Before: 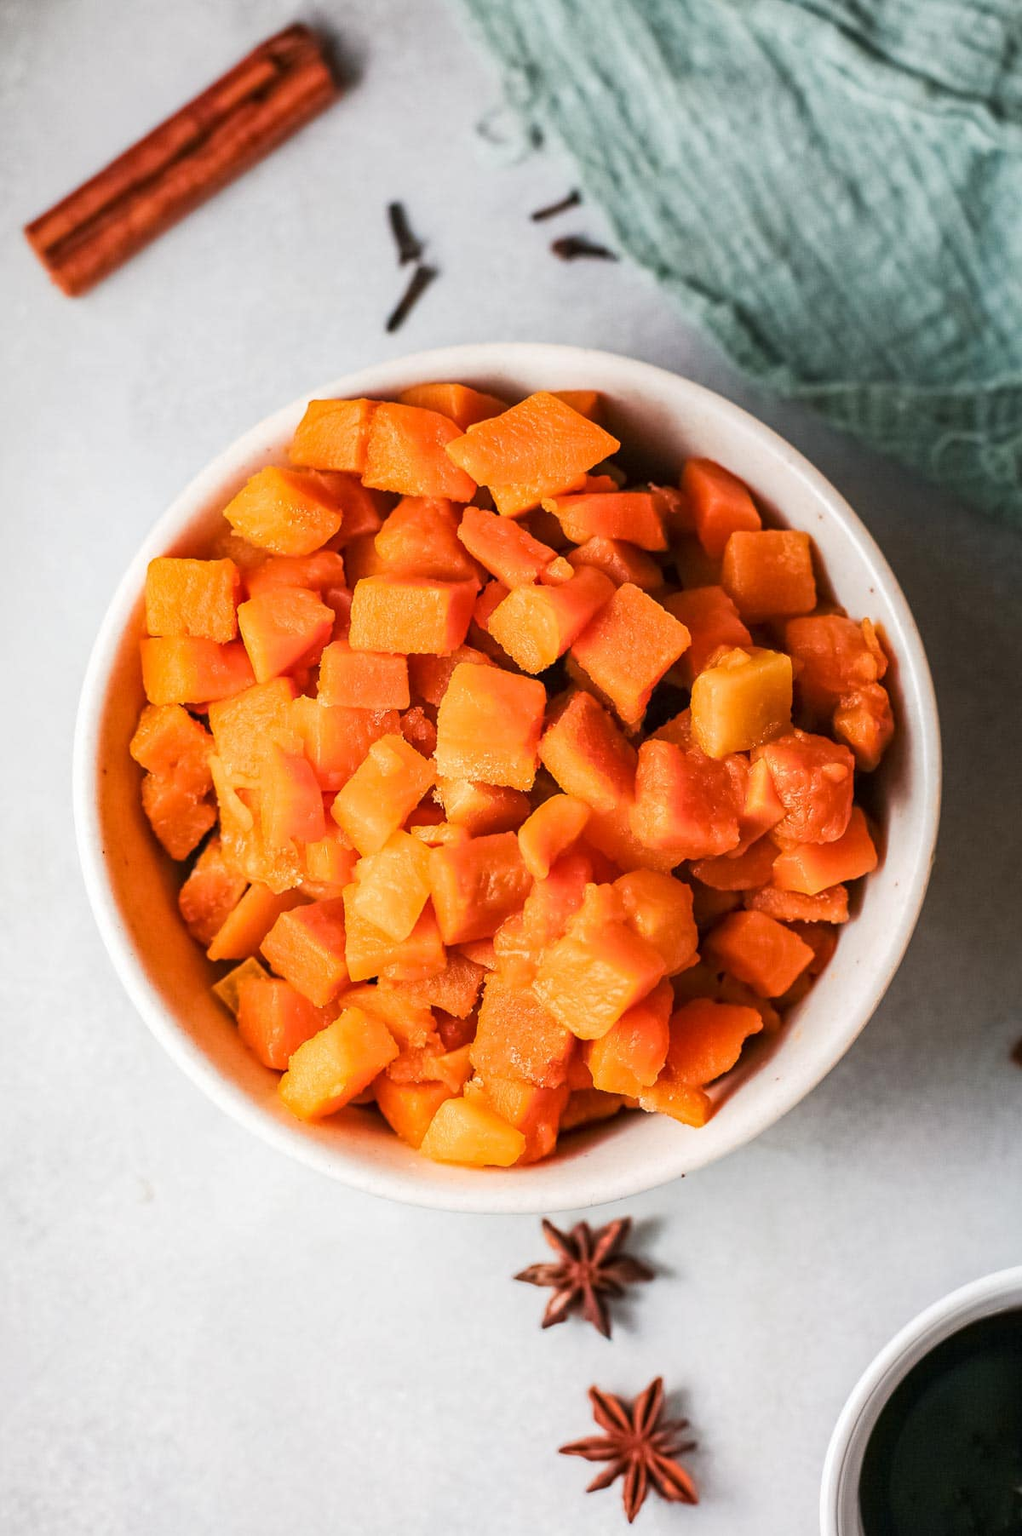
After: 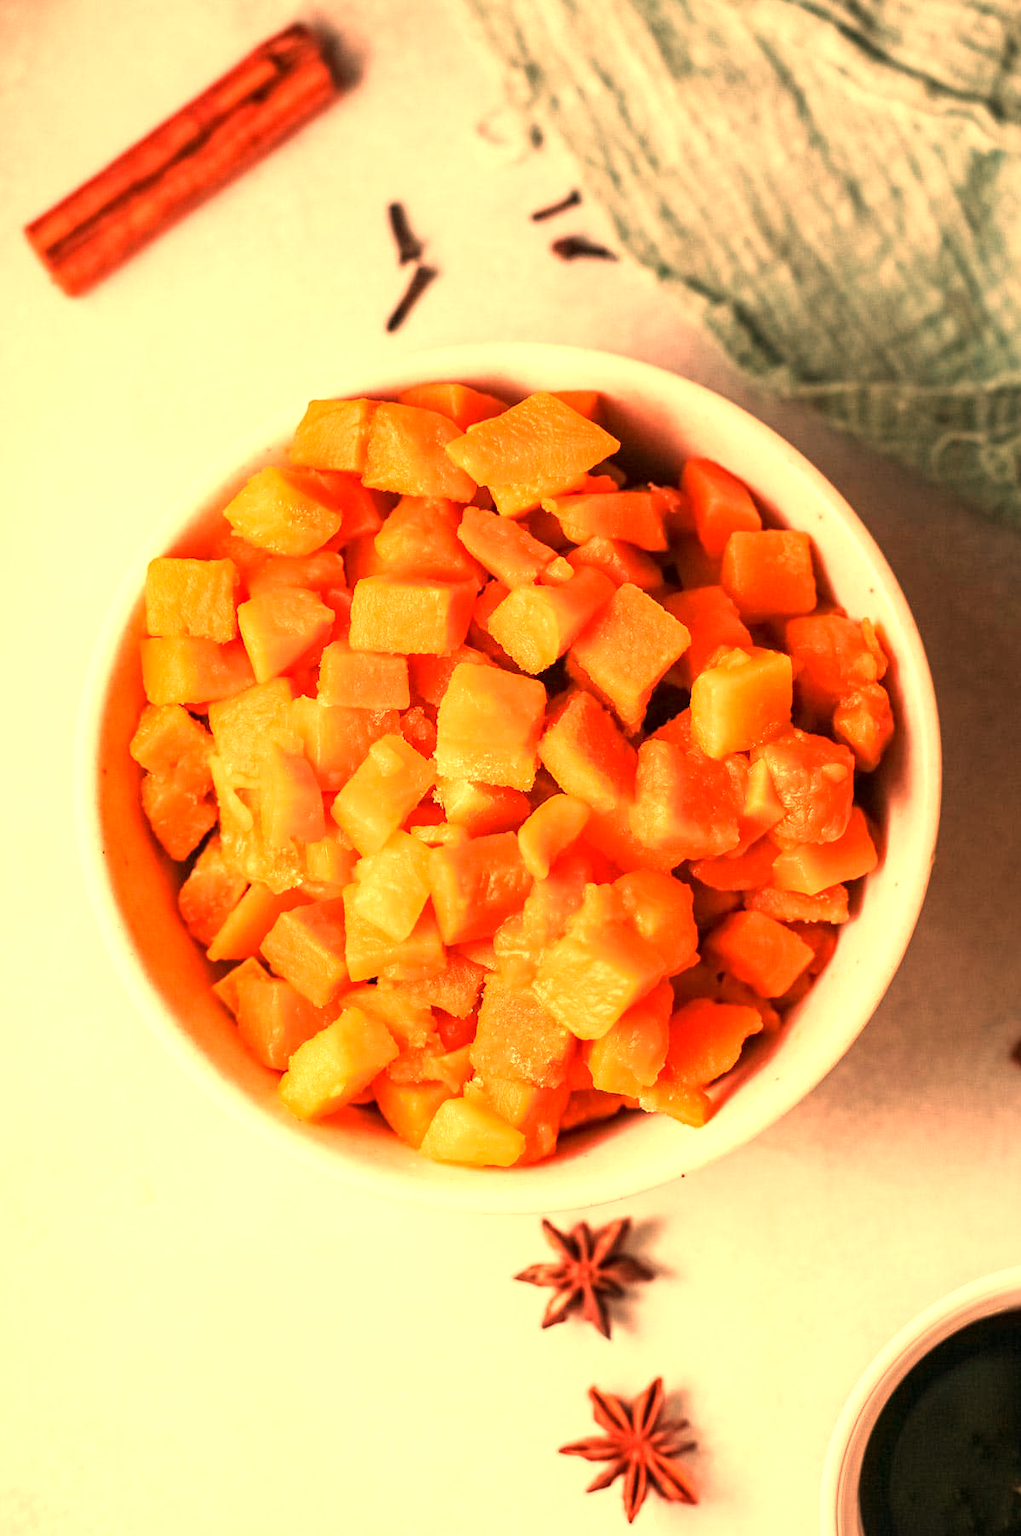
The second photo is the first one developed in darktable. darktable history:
exposure: black level correction 0.001, exposure 0.5 EV, compensate exposure bias true, compensate highlight preservation false
white balance: red 1.467, blue 0.684
